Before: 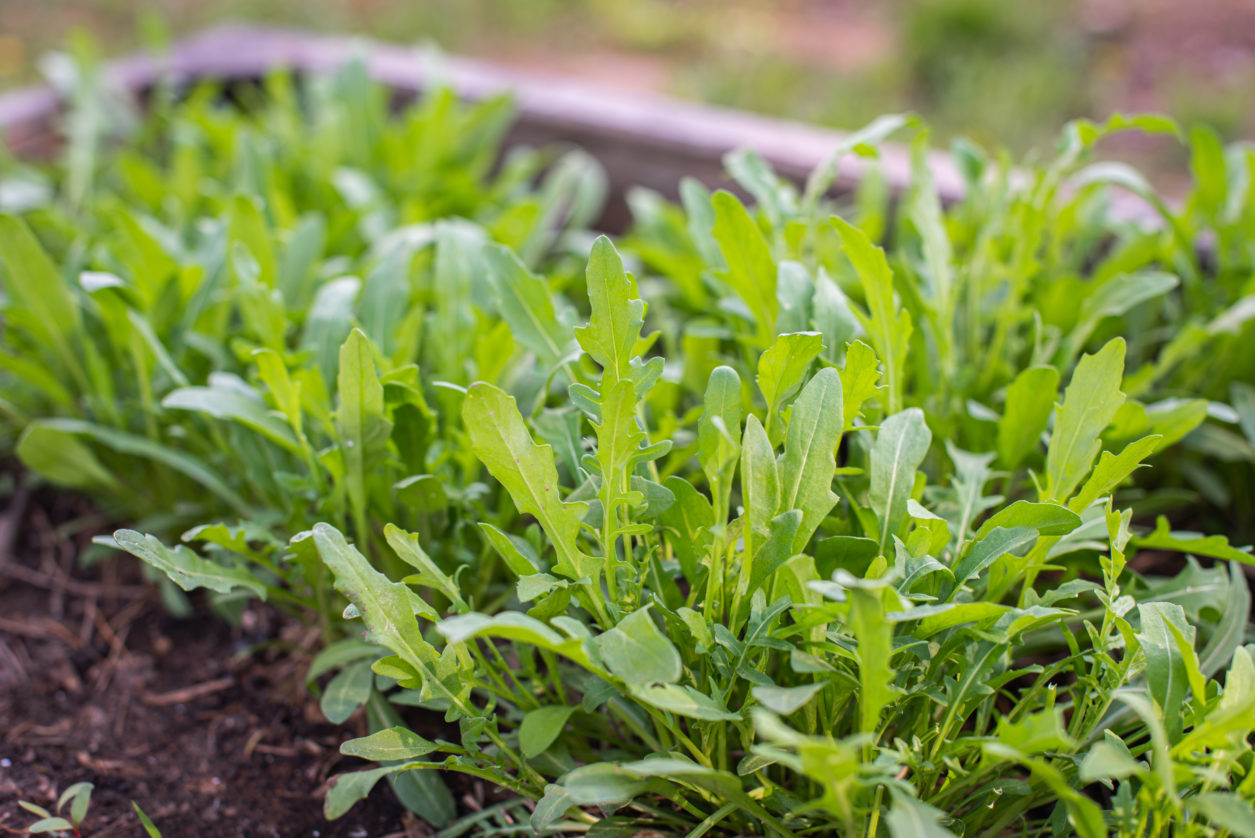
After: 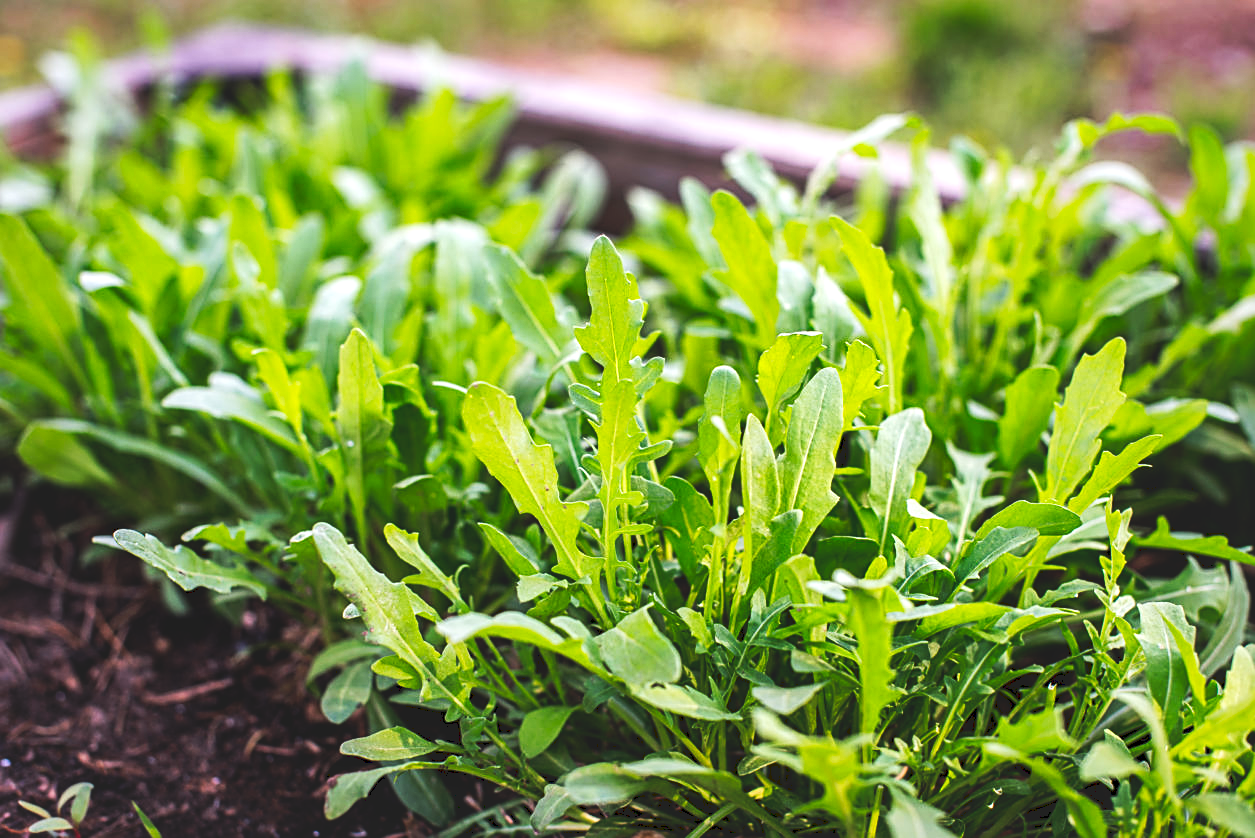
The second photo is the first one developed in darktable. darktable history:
tone curve: curves: ch0 [(0, 0) (0.003, 0.147) (0.011, 0.147) (0.025, 0.147) (0.044, 0.147) (0.069, 0.147) (0.1, 0.15) (0.136, 0.158) (0.177, 0.174) (0.224, 0.198) (0.277, 0.241) (0.335, 0.292) (0.399, 0.361) (0.468, 0.452) (0.543, 0.568) (0.623, 0.679) (0.709, 0.793) (0.801, 0.886) (0.898, 0.966) (1, 1)], preserve colors none
sharpen: on, module defaults
local contrast: mode bilateral grid, contrast 20, coarseness 100, detail 150%, midtone range 0.2
